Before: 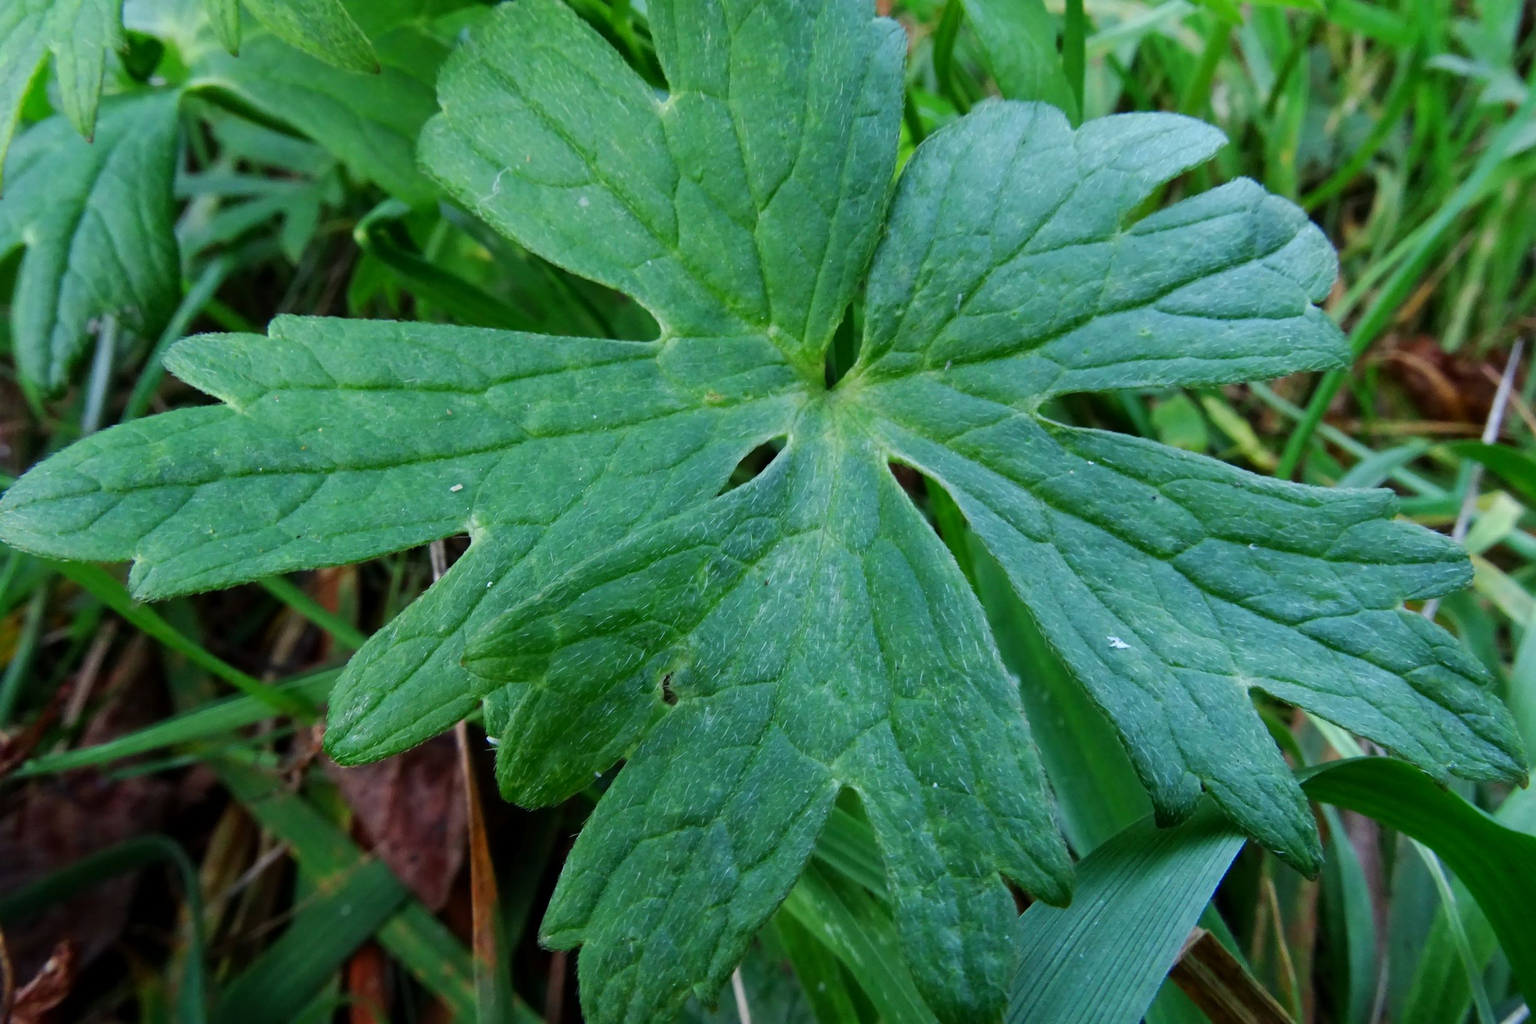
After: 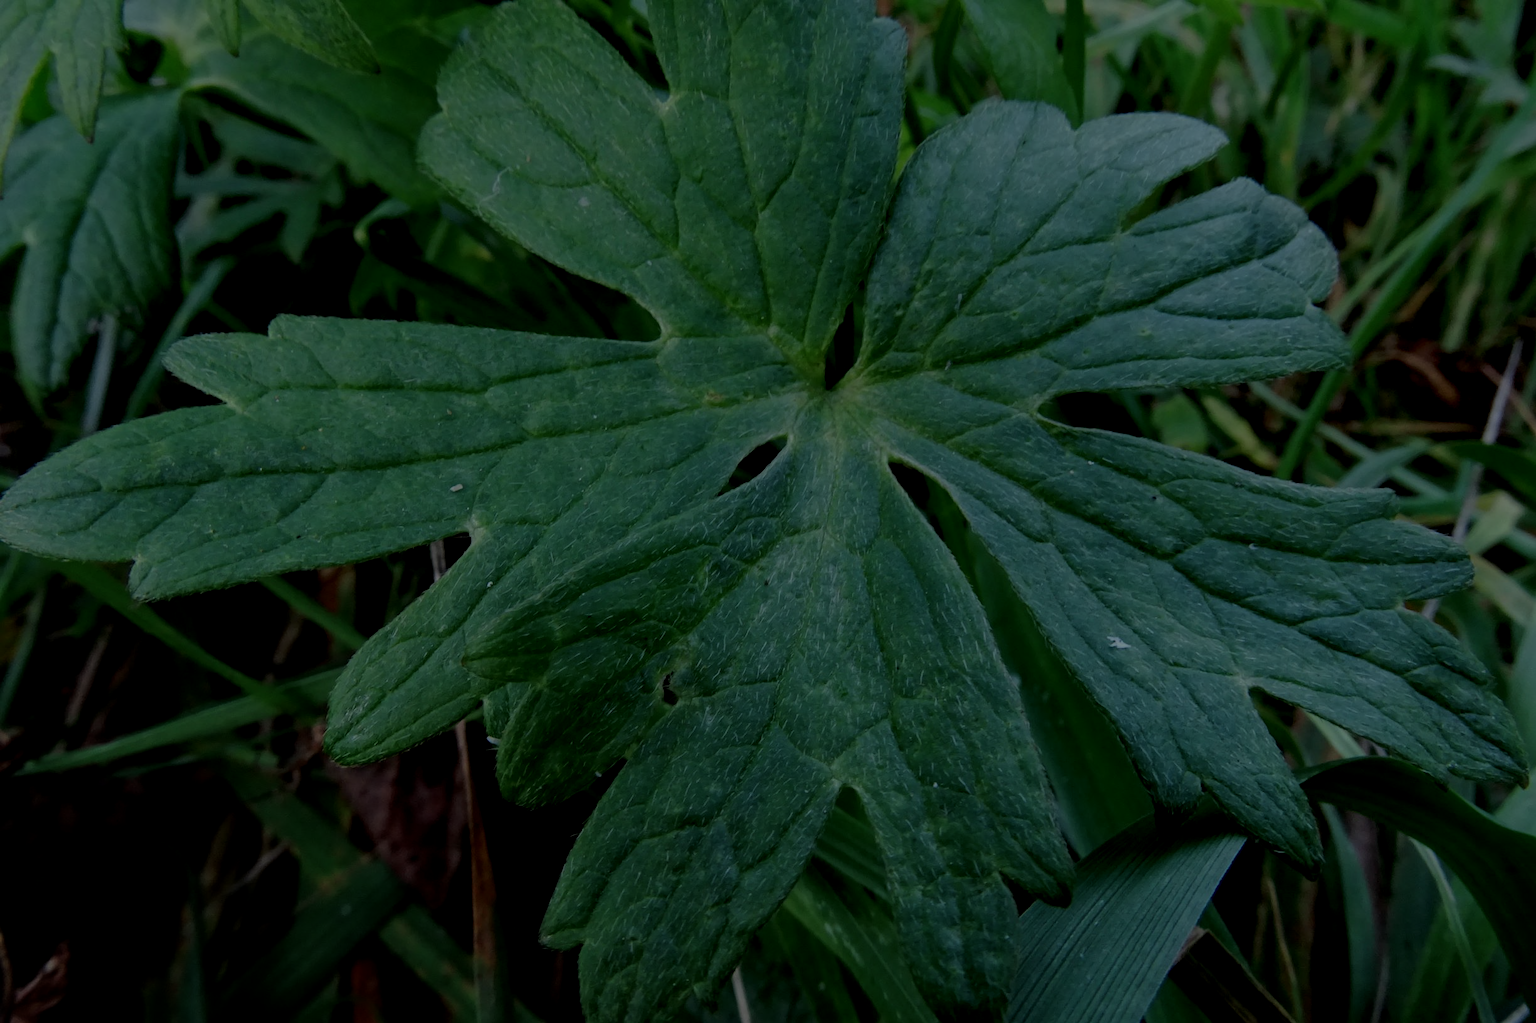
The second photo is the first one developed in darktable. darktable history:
filmic rgb: black relative exposure -9.52 EV, white relative exposure 3.03 EV, hardness 6.11
local contrast: detail 130%
exposure: exposure -2.378 EV, compensate highlight preservation false
